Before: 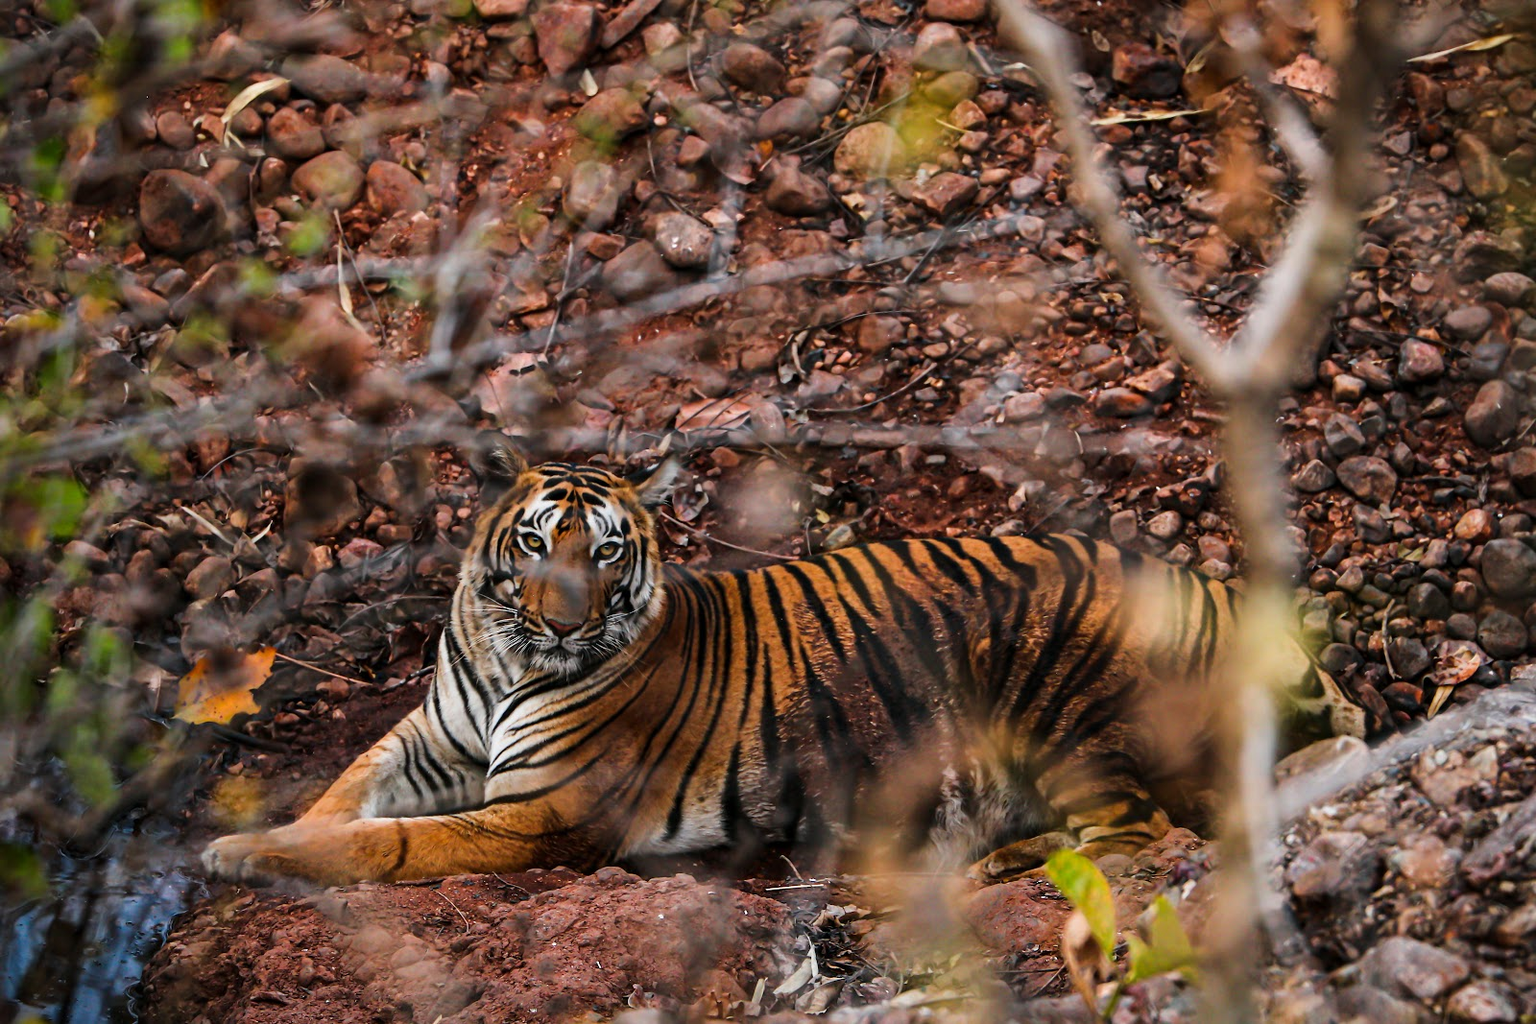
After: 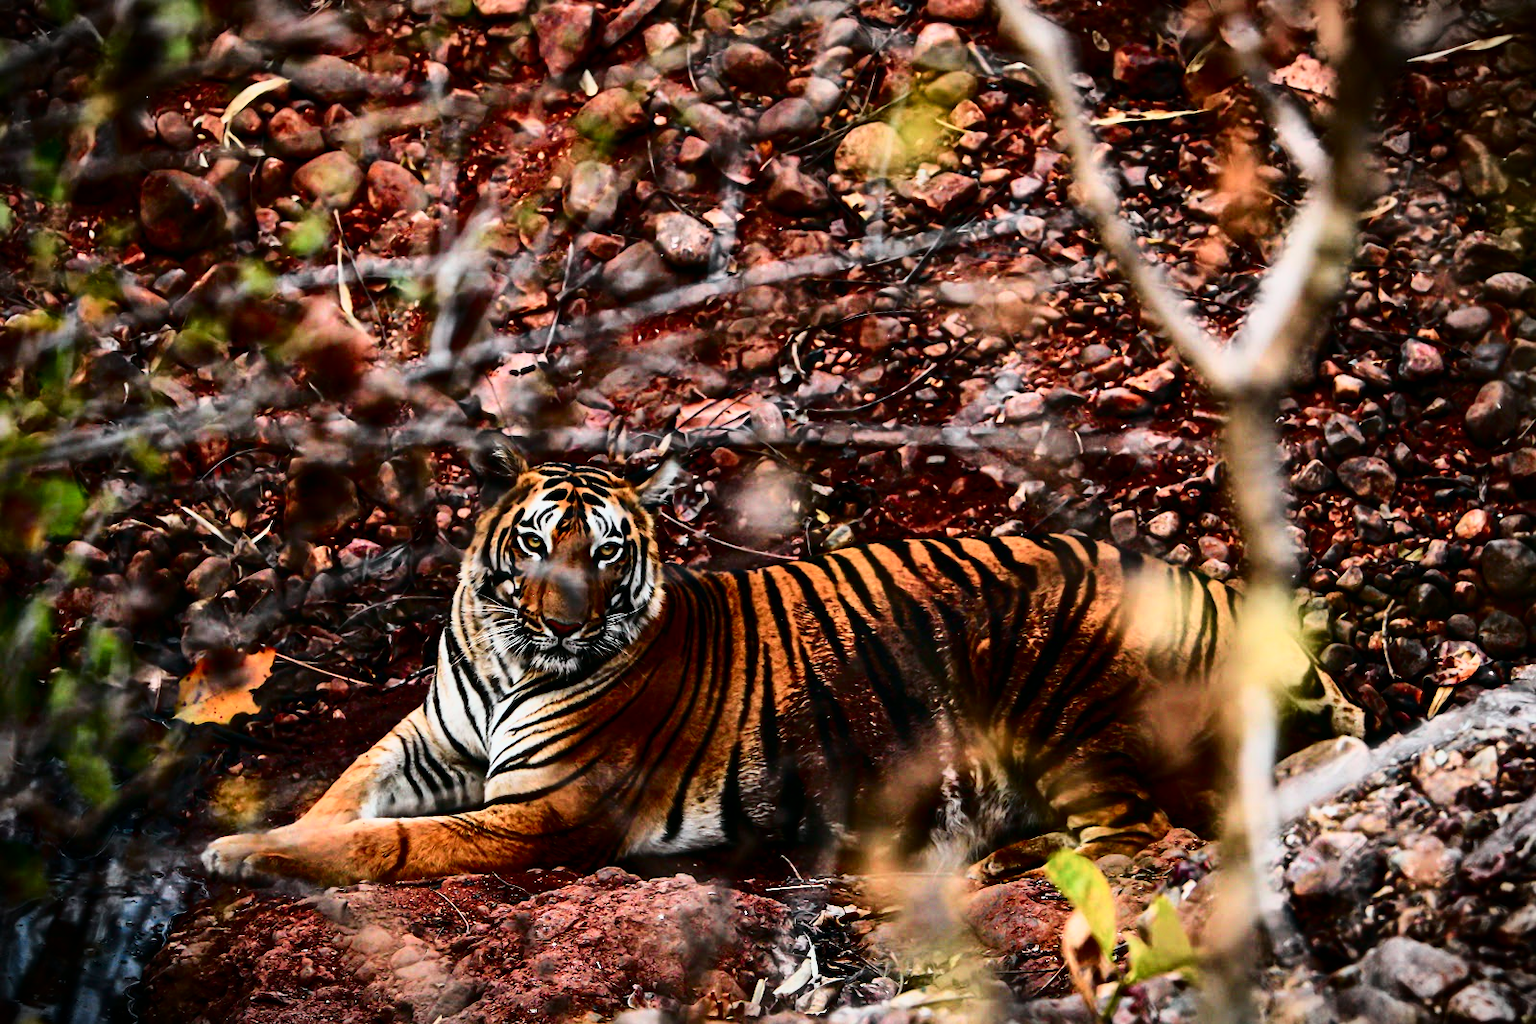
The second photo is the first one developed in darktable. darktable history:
contrast brightness saturation: contrast 0.289
tone curve: curves: ch0 [(0, 0) (0.035, 0.011) (0.133, 0.076) (0.285, 0.265) (0.491, 0.541) (0.617, 0.693) (0.704, 0.77) (0.794, 0.865) (0.895, 0.938) (1, 0.976)]; ch1 [(0, 0) (0.318, 0.278) (0.444, 0.427) (0.502, 0.497) (0.543, 0.547) (0.601, 0.641) (0.746, 0.764) (1, 1)]; ch2 [(0, 0) (0.316, 0.292) (0.381, 0.37) (0.423, 0.448) (0.476, 0.482) (0.502, 0.5) (0.543, 0.547) (0.587, 0.613) (0.642, 0.672) (0.704, 0.727) (0.865, 0.827) (1, 0.951)], color space Lab, independent channels, preserve colors none
vignetting: fall-off start 100.46%, fall-off radius 65.24%, brightness -0.612, saturation -0.675, automatic ratio true
